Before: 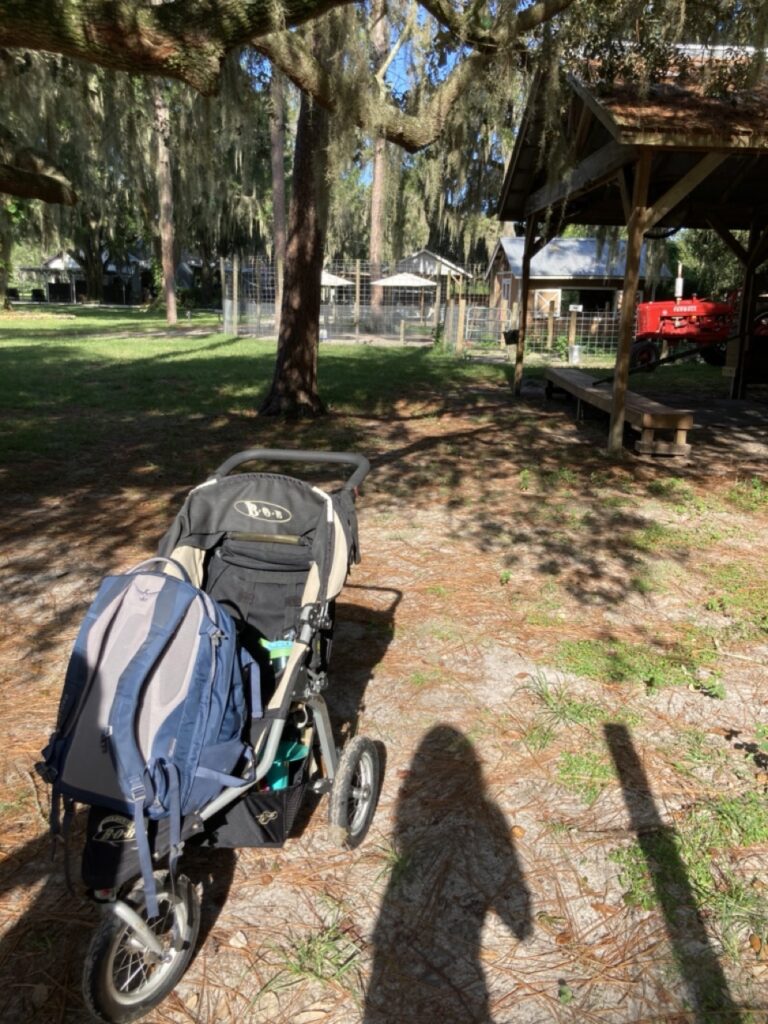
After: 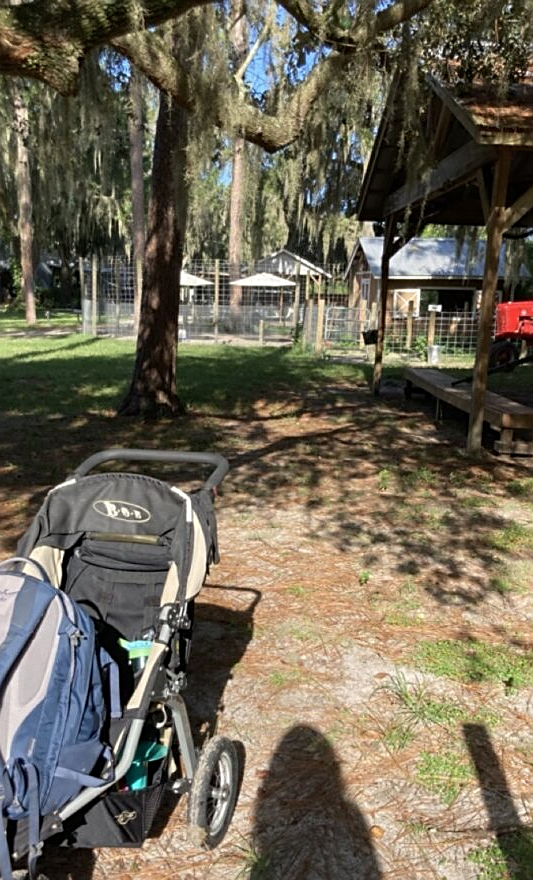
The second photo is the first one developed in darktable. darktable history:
crop: left 18.481%, right 12.049%, bottom 14.053%
sharpen: amount 0.498
